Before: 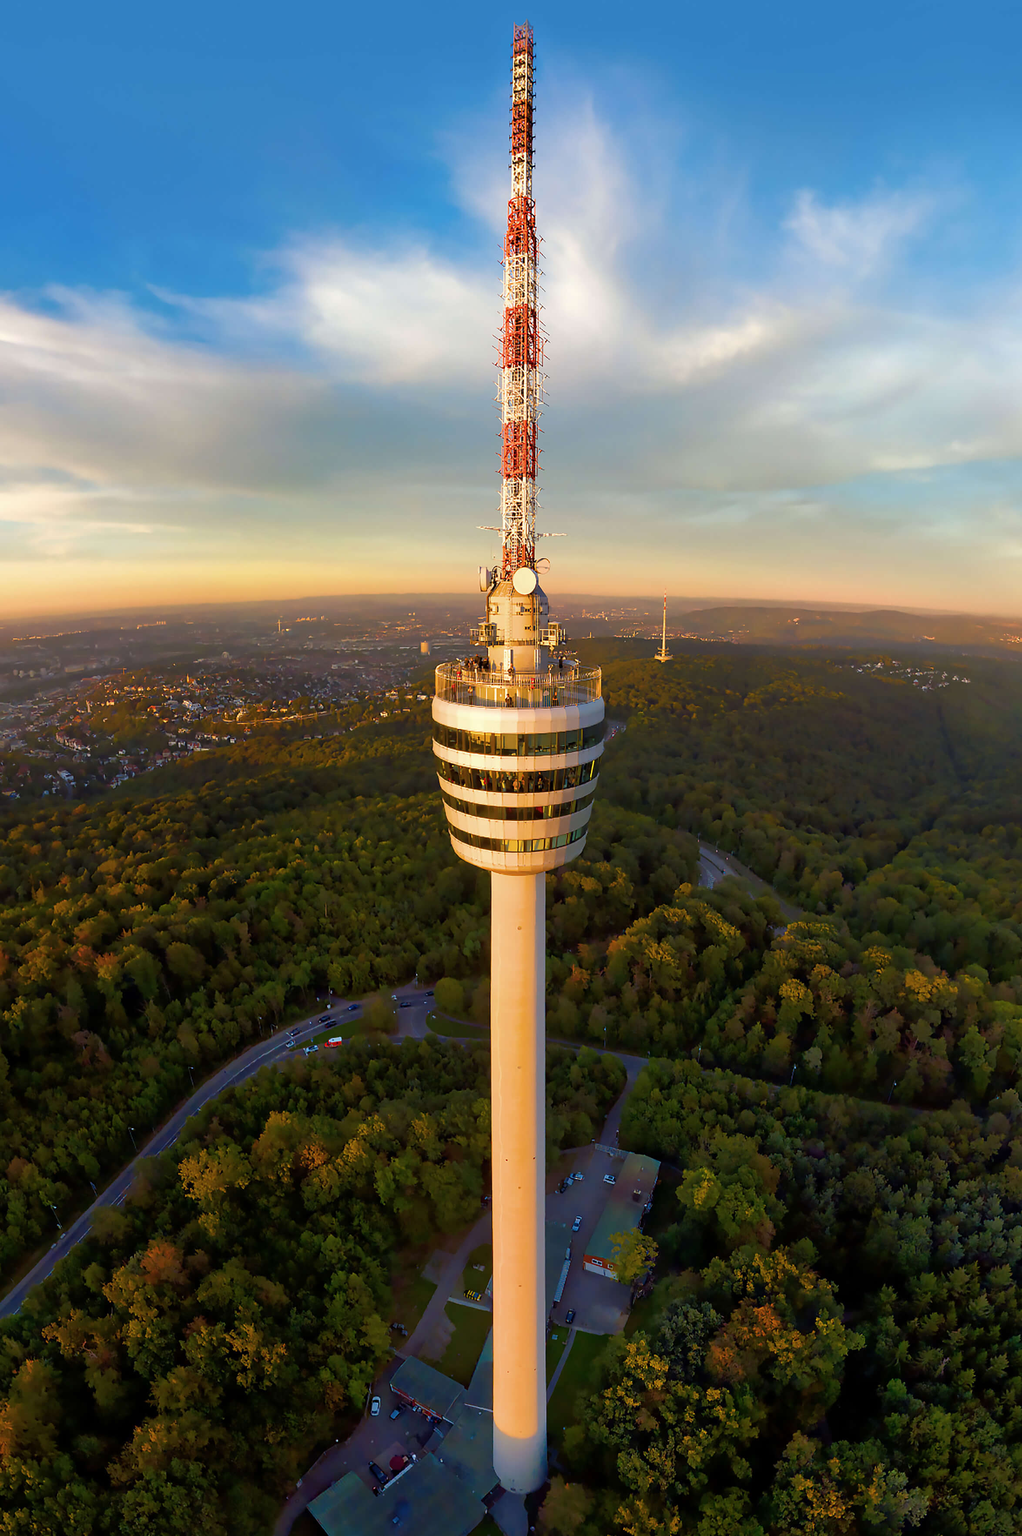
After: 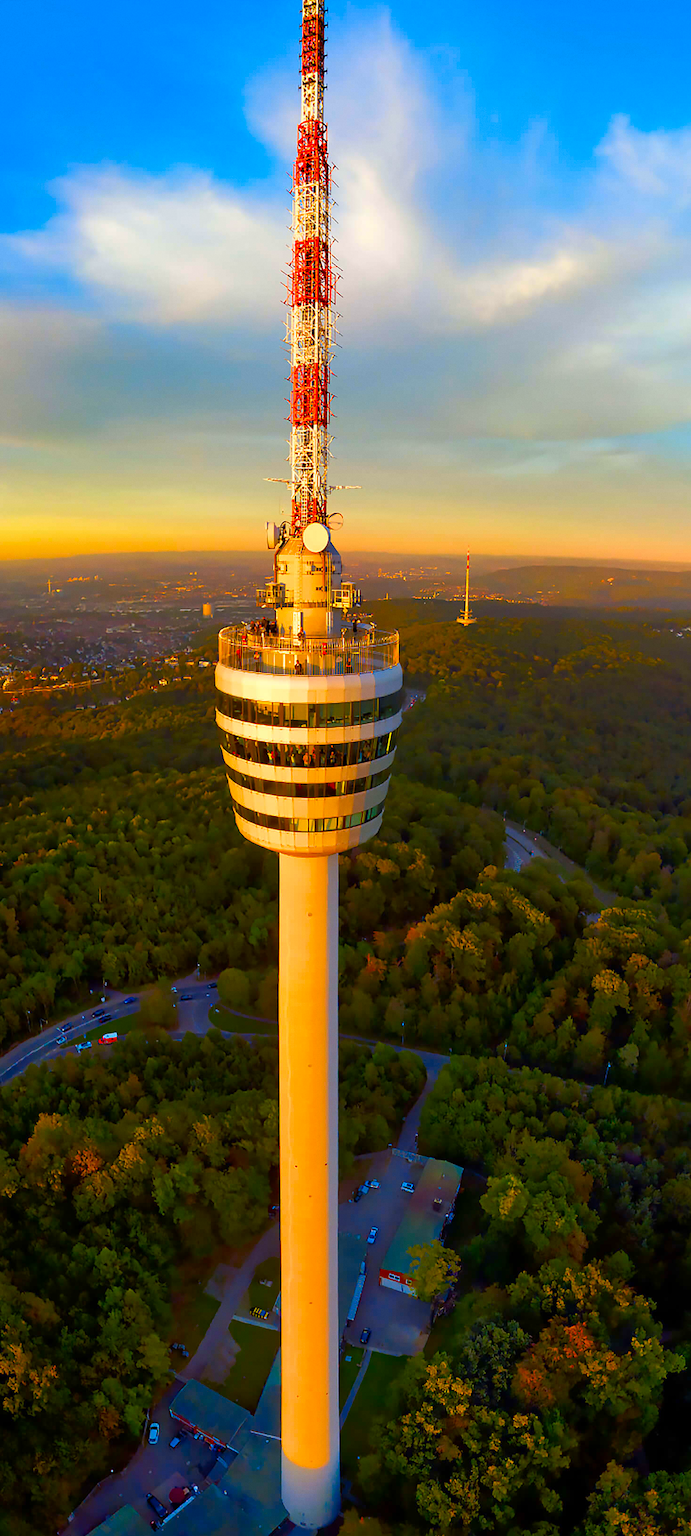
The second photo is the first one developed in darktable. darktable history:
crop and rotate: left 22.918%, top 5.629%, right 14.711%, bottom 2.247%
grain: coarseness 0.09 ISO, strength 10%
color contrast: green-magenta contrast 1.55, blue-yellow contrast 1.83
